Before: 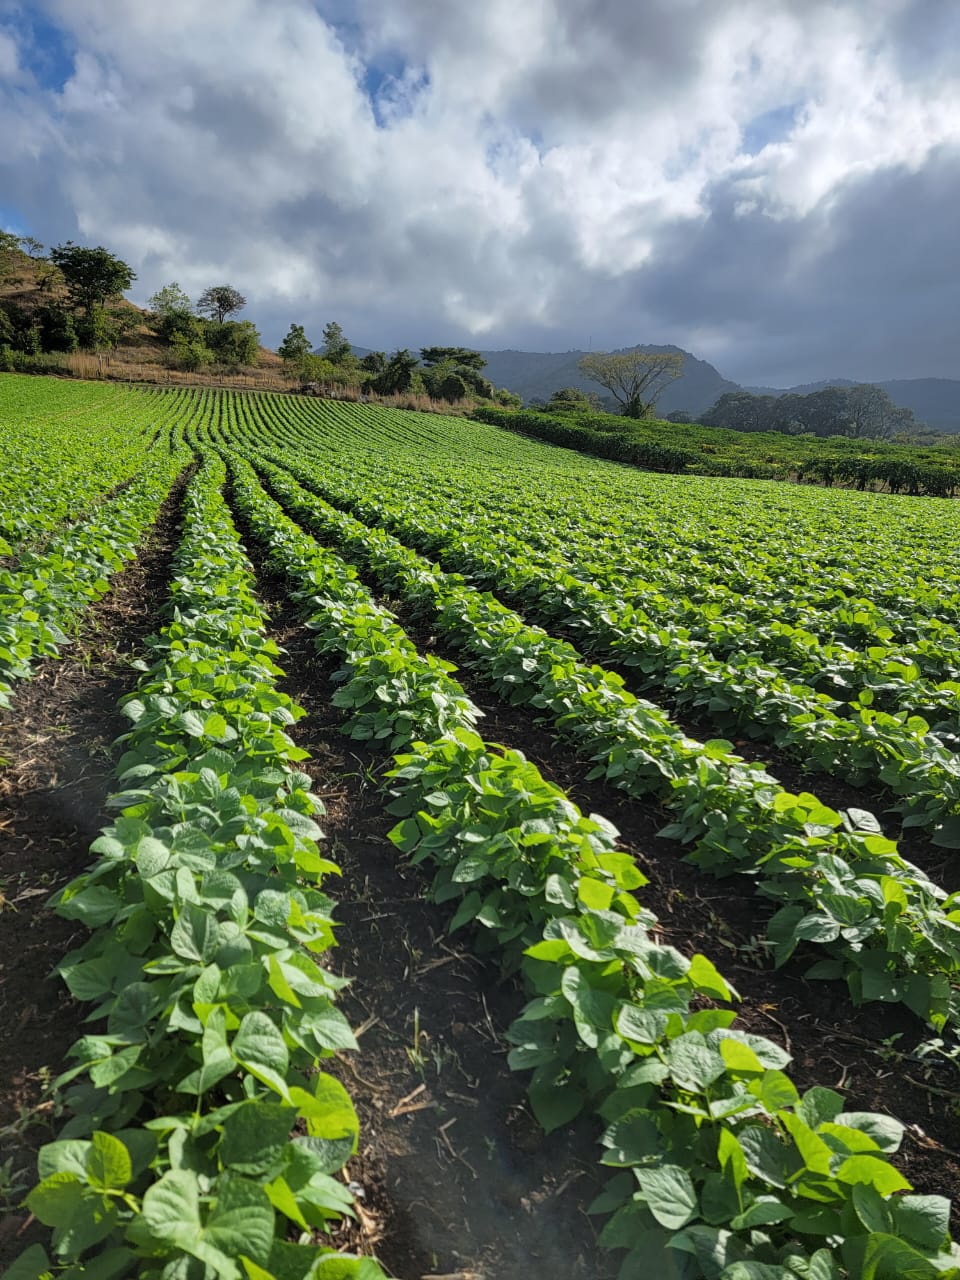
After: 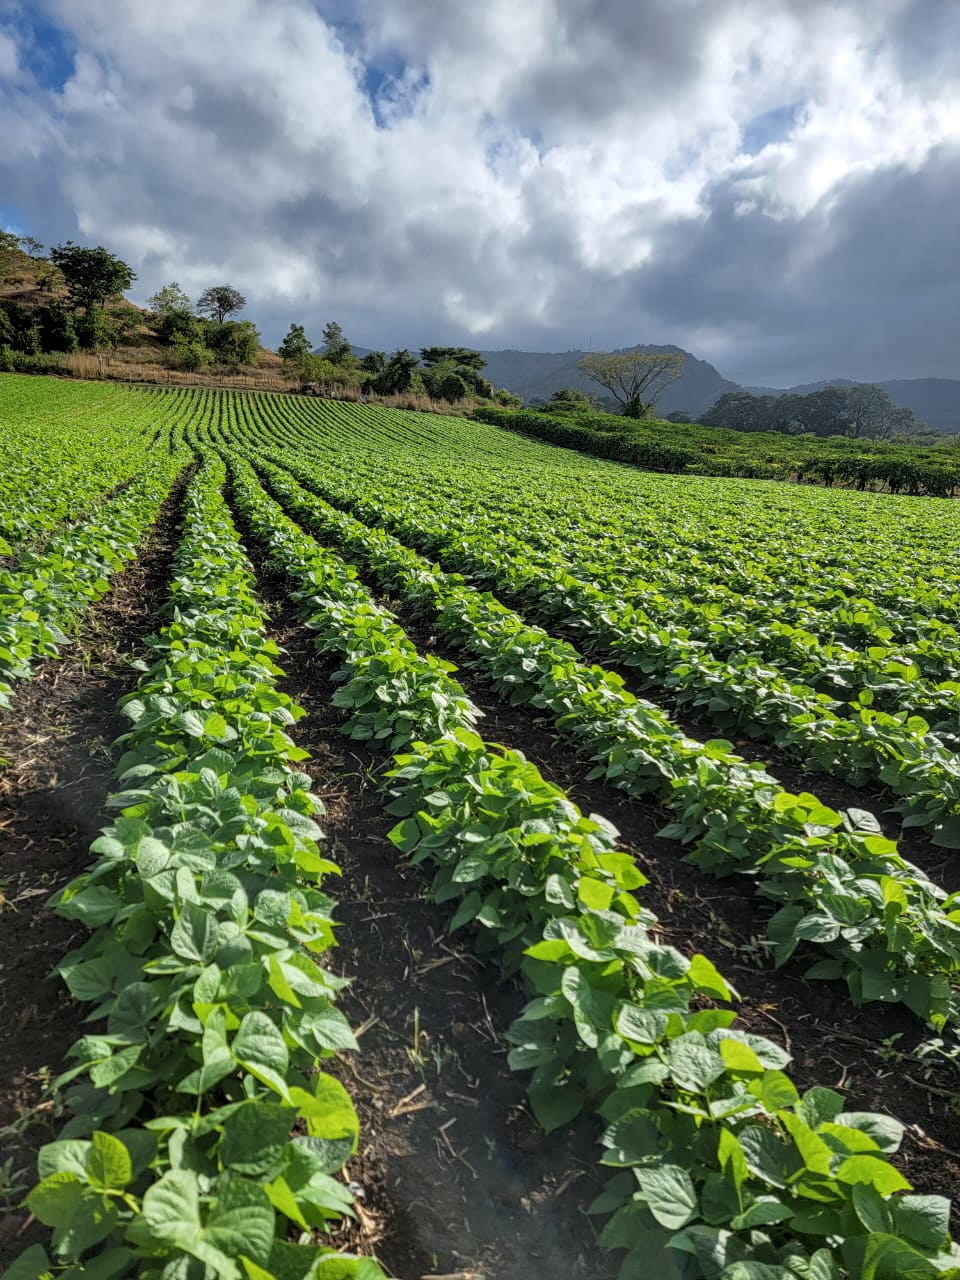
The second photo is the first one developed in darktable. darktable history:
white balance: red 1, blue 1
base curve: curves: ch0 [(0, 0) (0.989, 0.992)], preserve colors none
local contrast: on, module defaults
